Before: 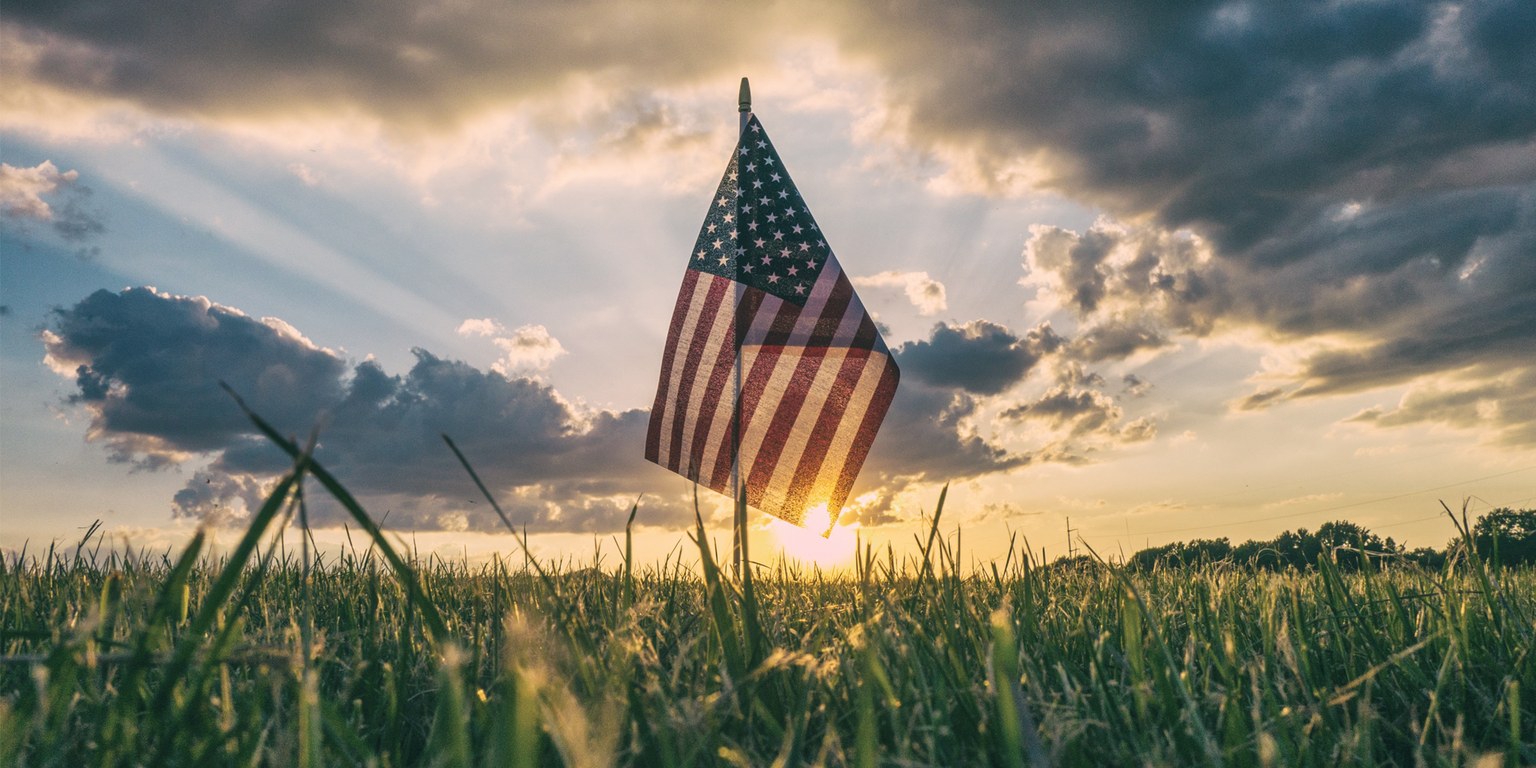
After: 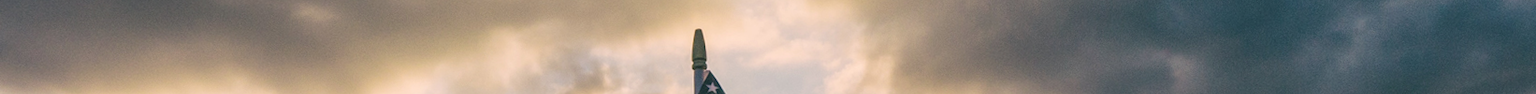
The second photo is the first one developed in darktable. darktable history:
crop and rotate: left 9.644%, top 9.491%, right 6.021%, bottom 80.509%
rotate and perspective: rotation -1.75°, automatic cropping off
